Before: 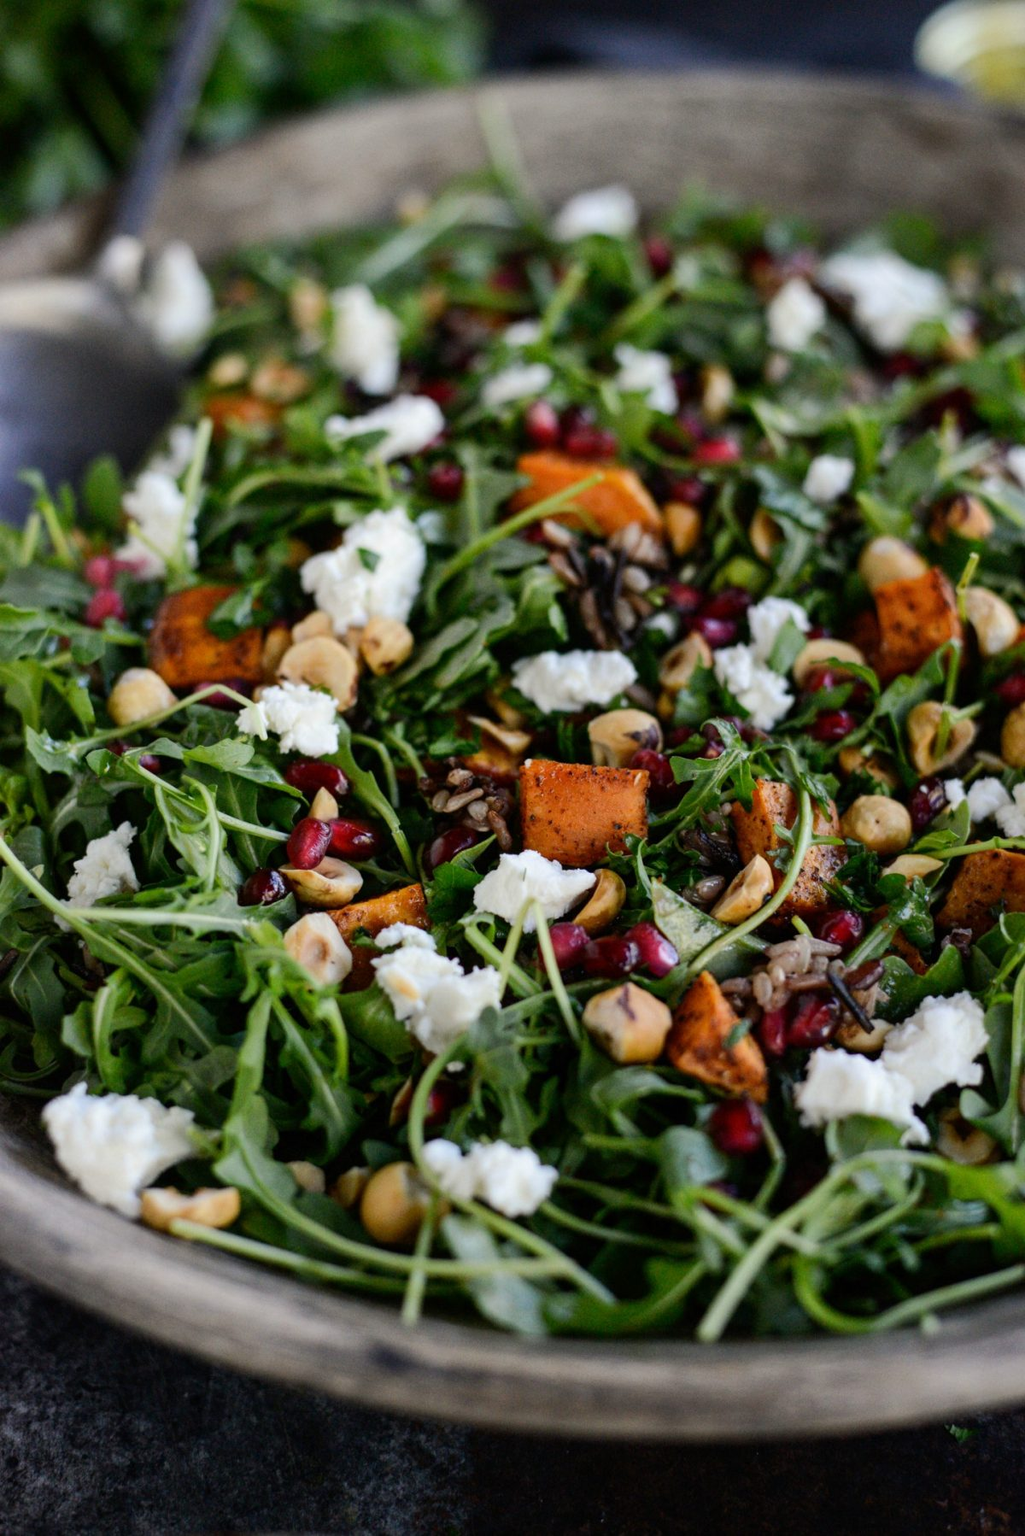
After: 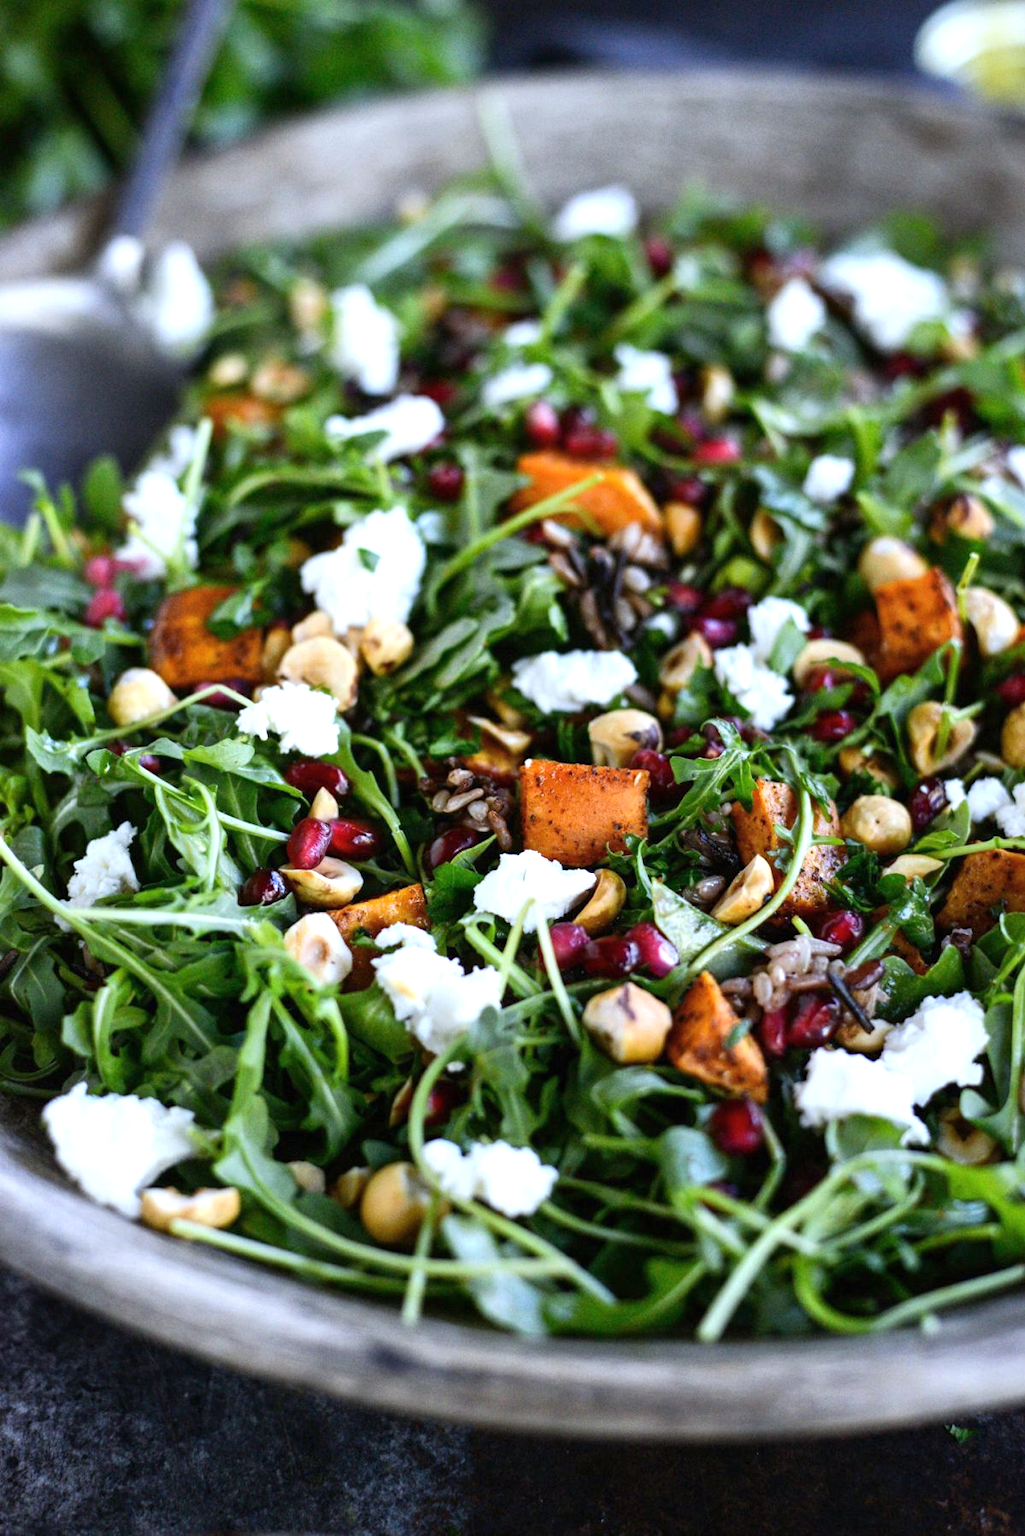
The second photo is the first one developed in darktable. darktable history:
white balance: red 0.926, green 1.003, blue 1.133
exposure: black level correction 0, exposure 0.9 EV, compensate exposure bias true, compensate highlight preservation false
color balance rgb: linear chroma grading › global chroma -0.67%, saturation formula JzAzBz (2021)
